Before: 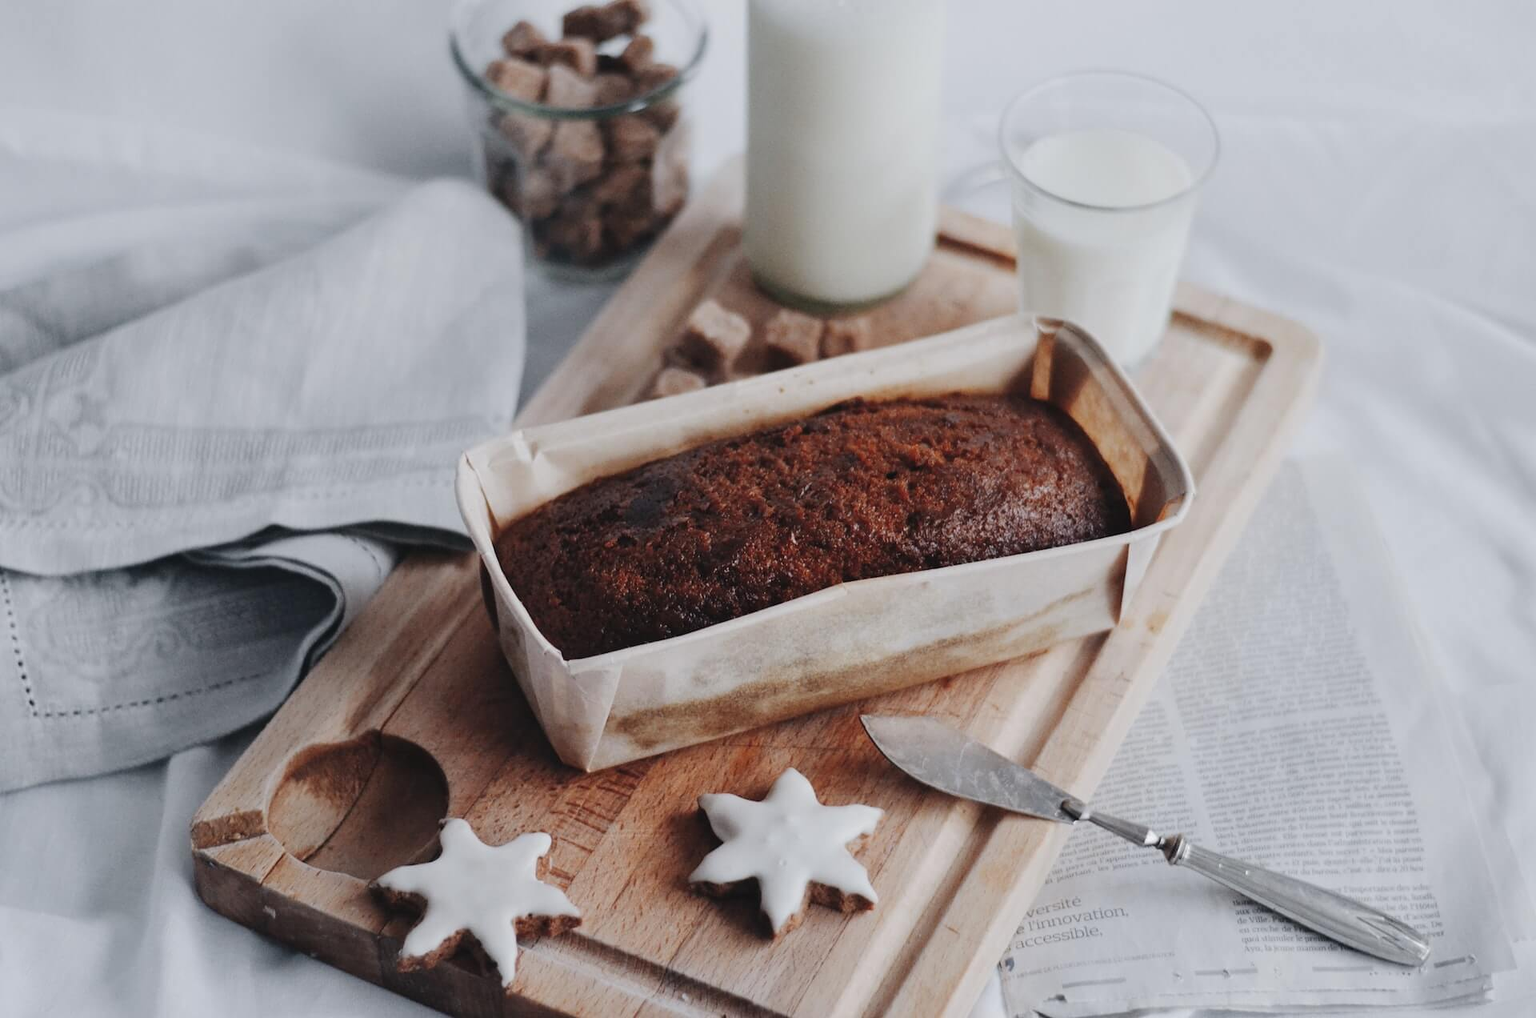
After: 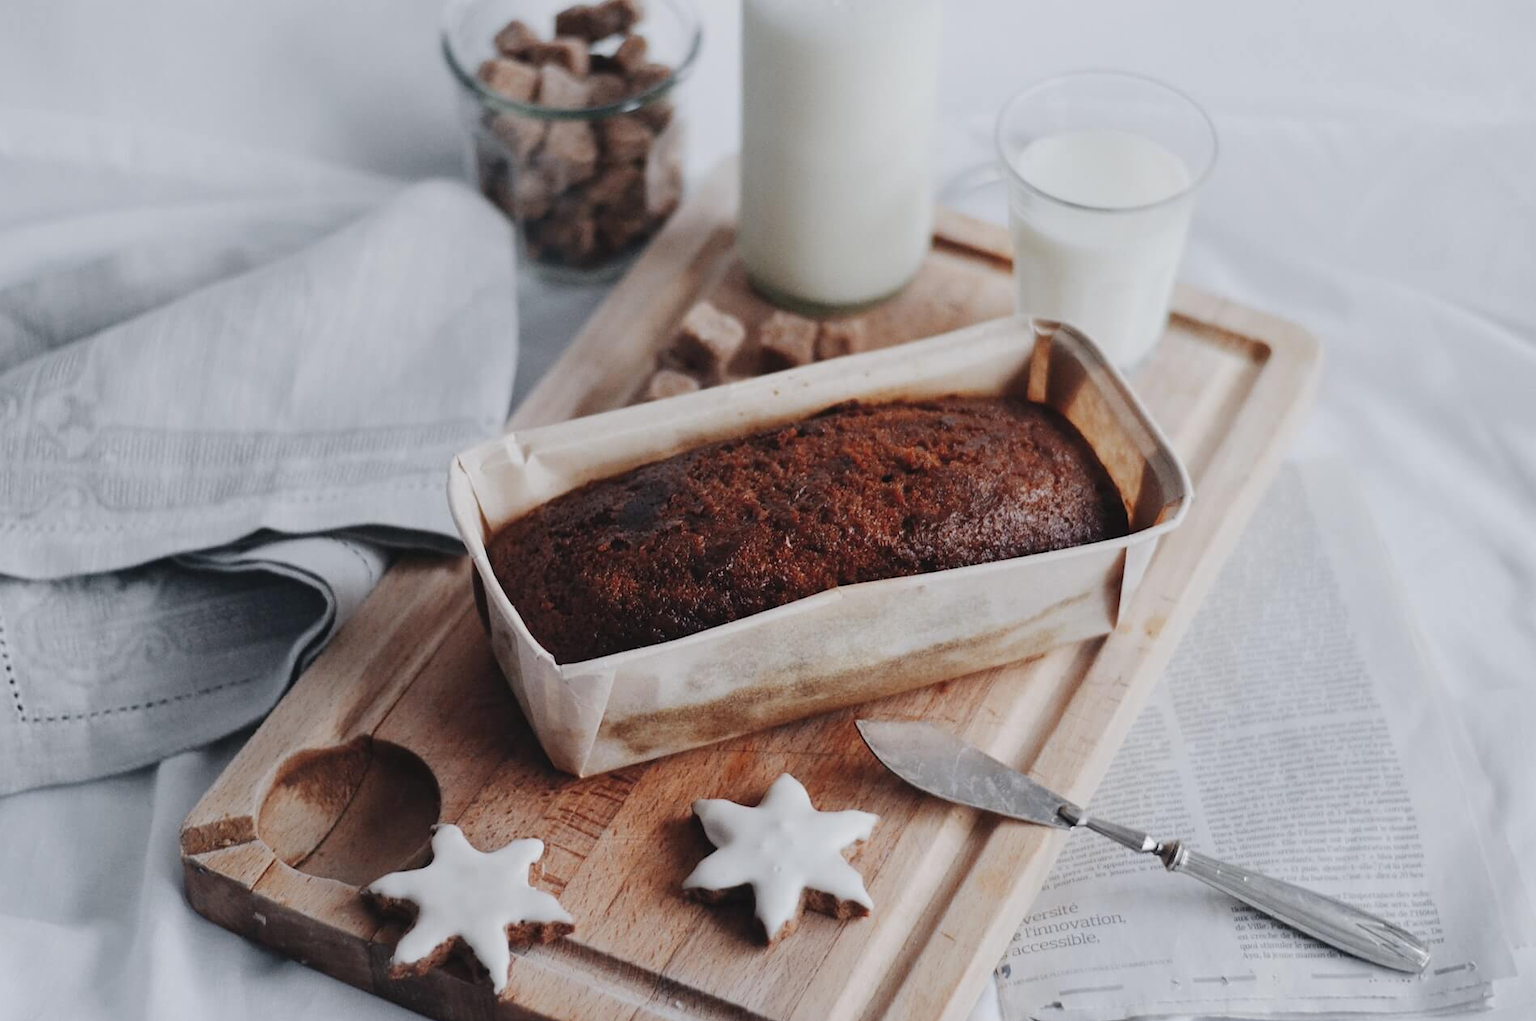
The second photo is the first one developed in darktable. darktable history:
crop and rotate: left 0.784%, top 0.222%, bottom 0.247%
